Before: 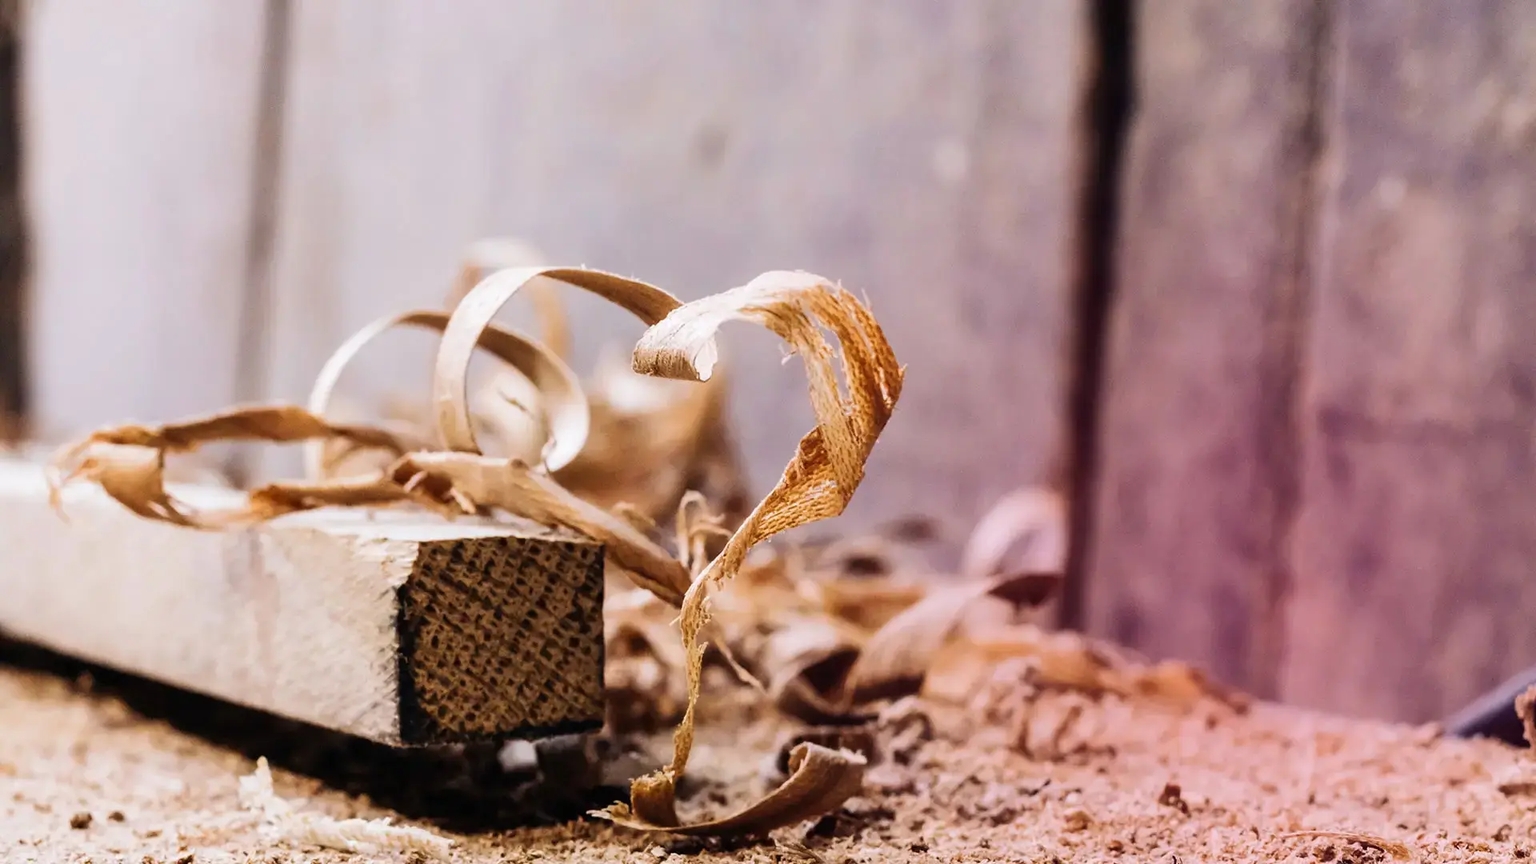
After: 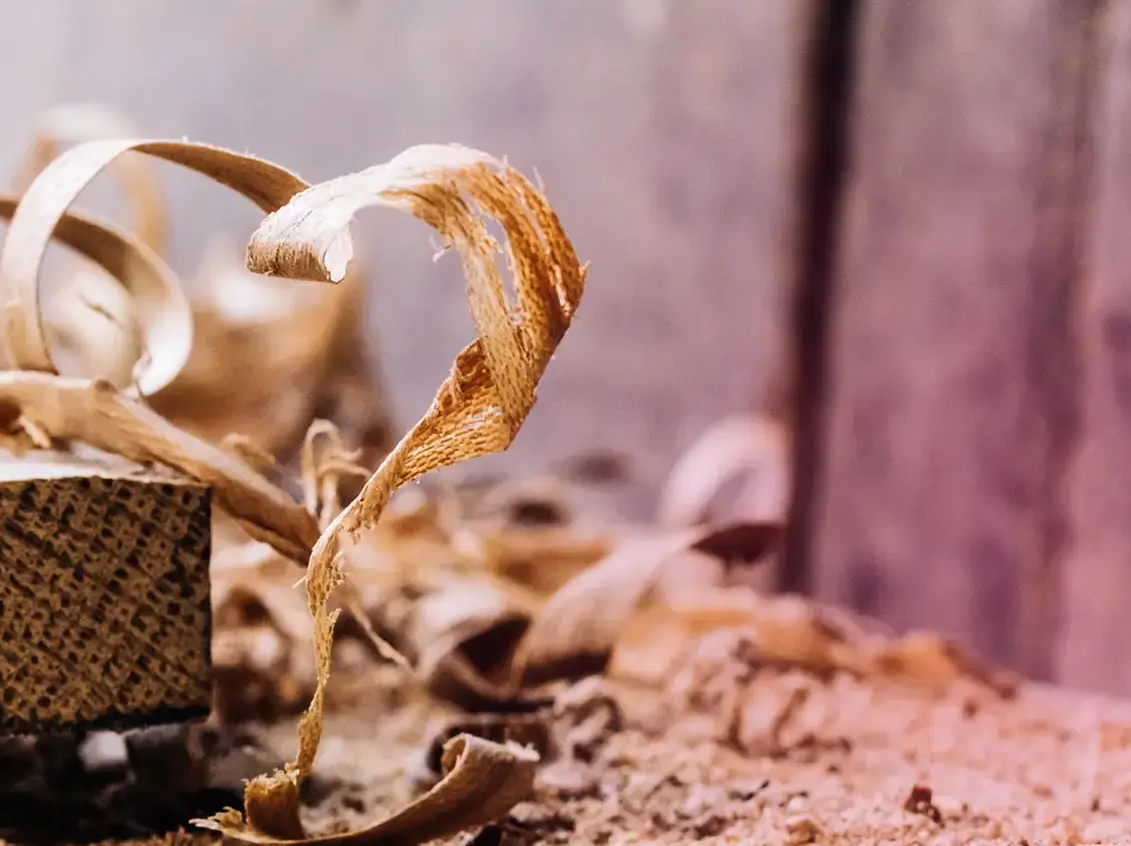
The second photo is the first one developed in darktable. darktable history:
crop and rotate: left 28.355%, top 17.997%, right 12.69%, bottom 3.594%
